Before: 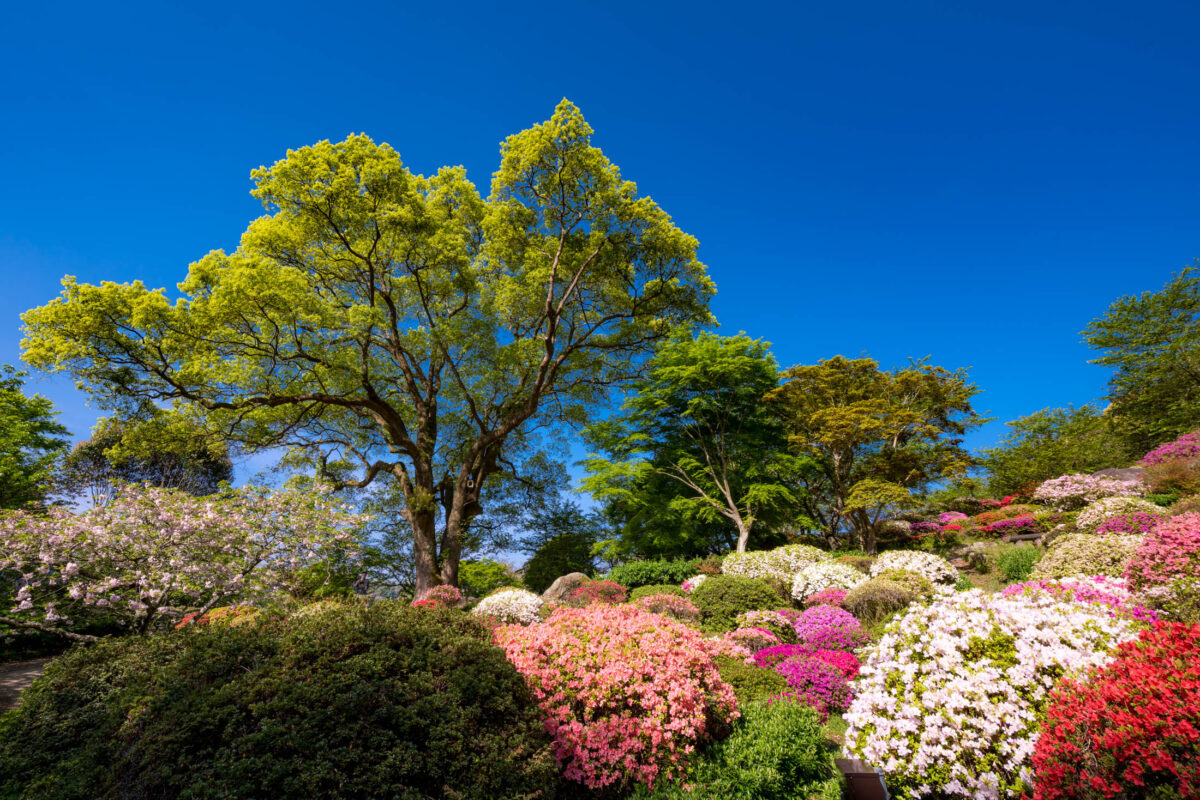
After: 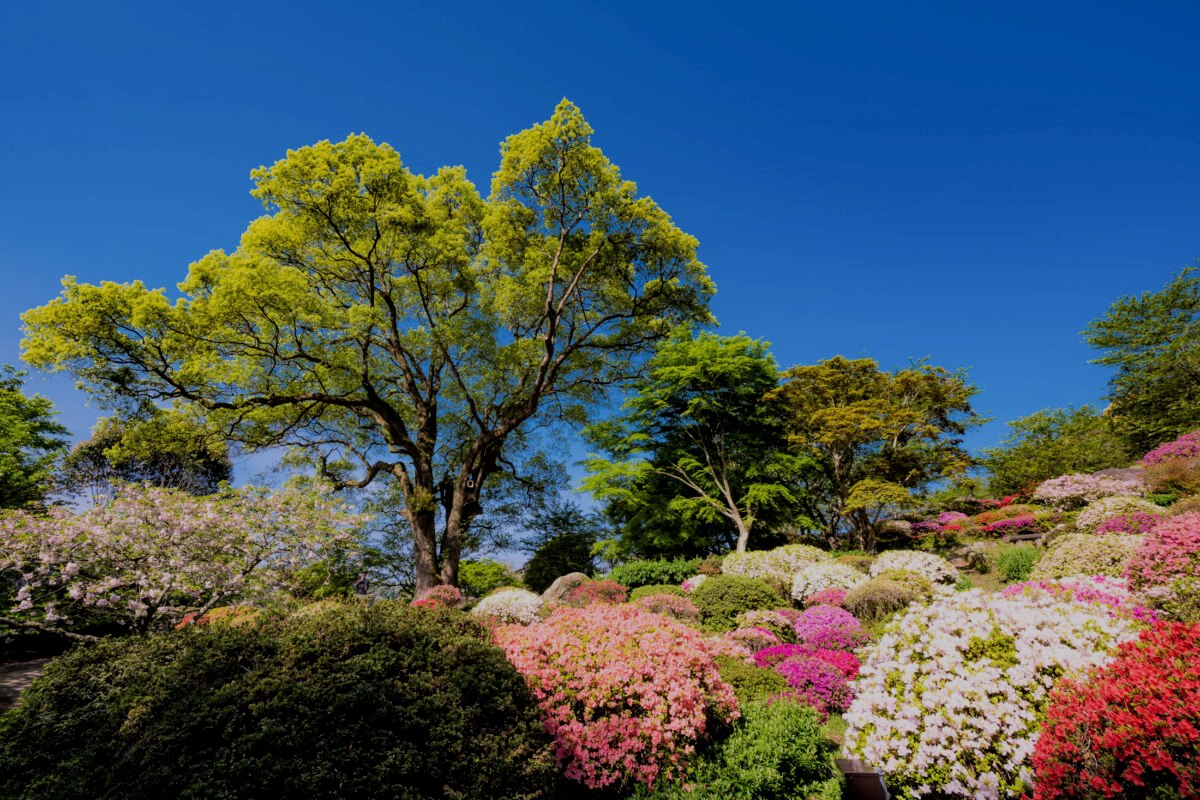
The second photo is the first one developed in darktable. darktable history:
filmic rgb: middle gray luminance 29.79%, black relative exposure -8.91 EV, white relative exposure 7.01 EV, threshold 5.94 EV, target black luminance 0%, hardness 2.91, latitude 2.77%, contrast 0.962, highlights saturation mix 6.05%, shadows ↔ highlights balance 12.38%, enable highlight reconstruction true
